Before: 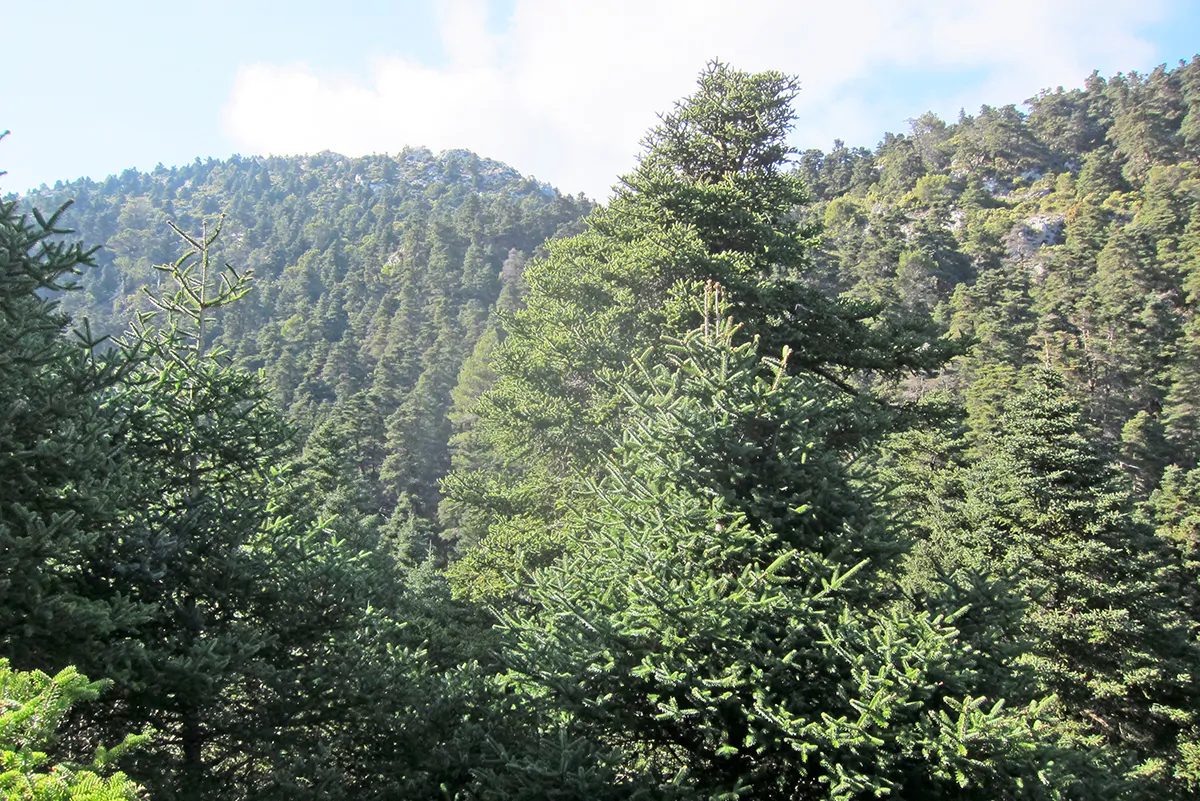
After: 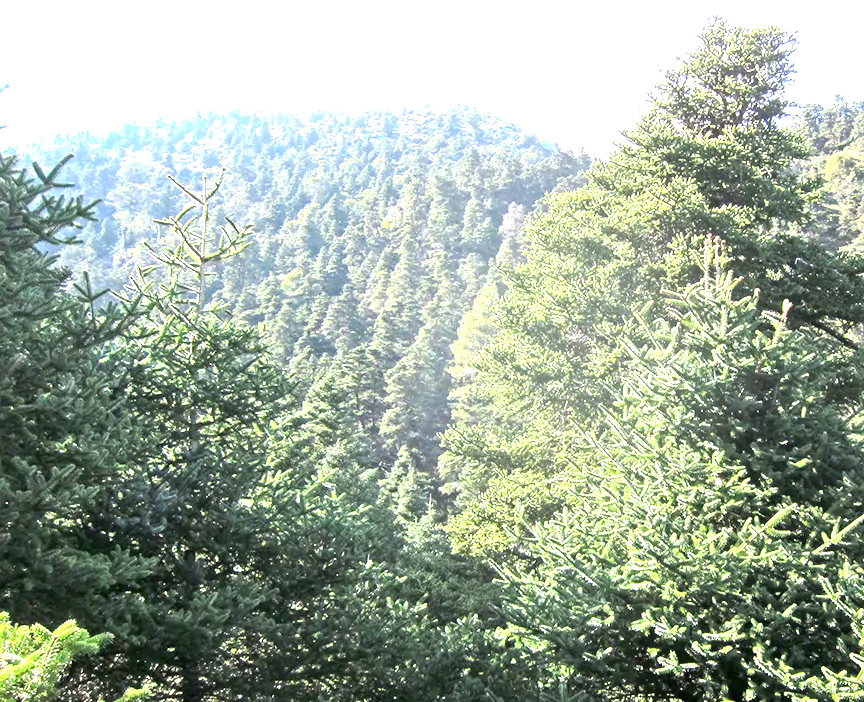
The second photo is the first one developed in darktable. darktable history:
crop: top 5.803%, right 27.864%, bottom 5.804%
exposure: black level correction 0, exposure 1.3 EV, compensate exposure bias true, compensate highlight preservation false
